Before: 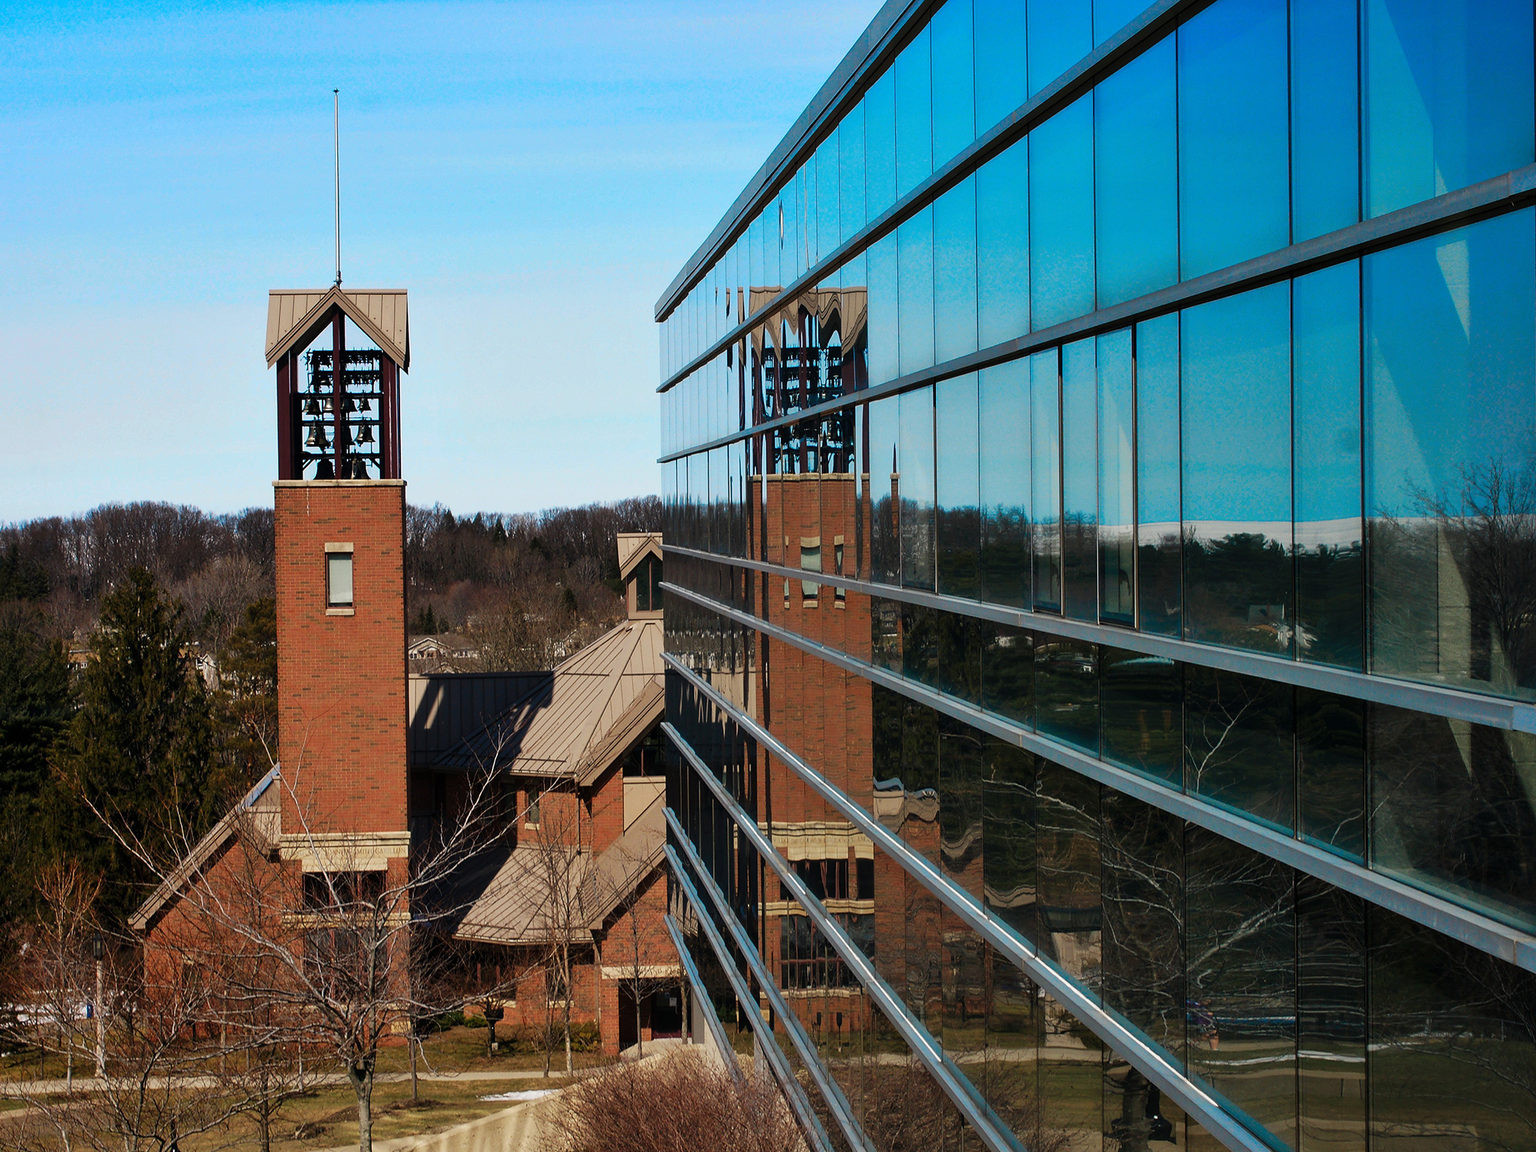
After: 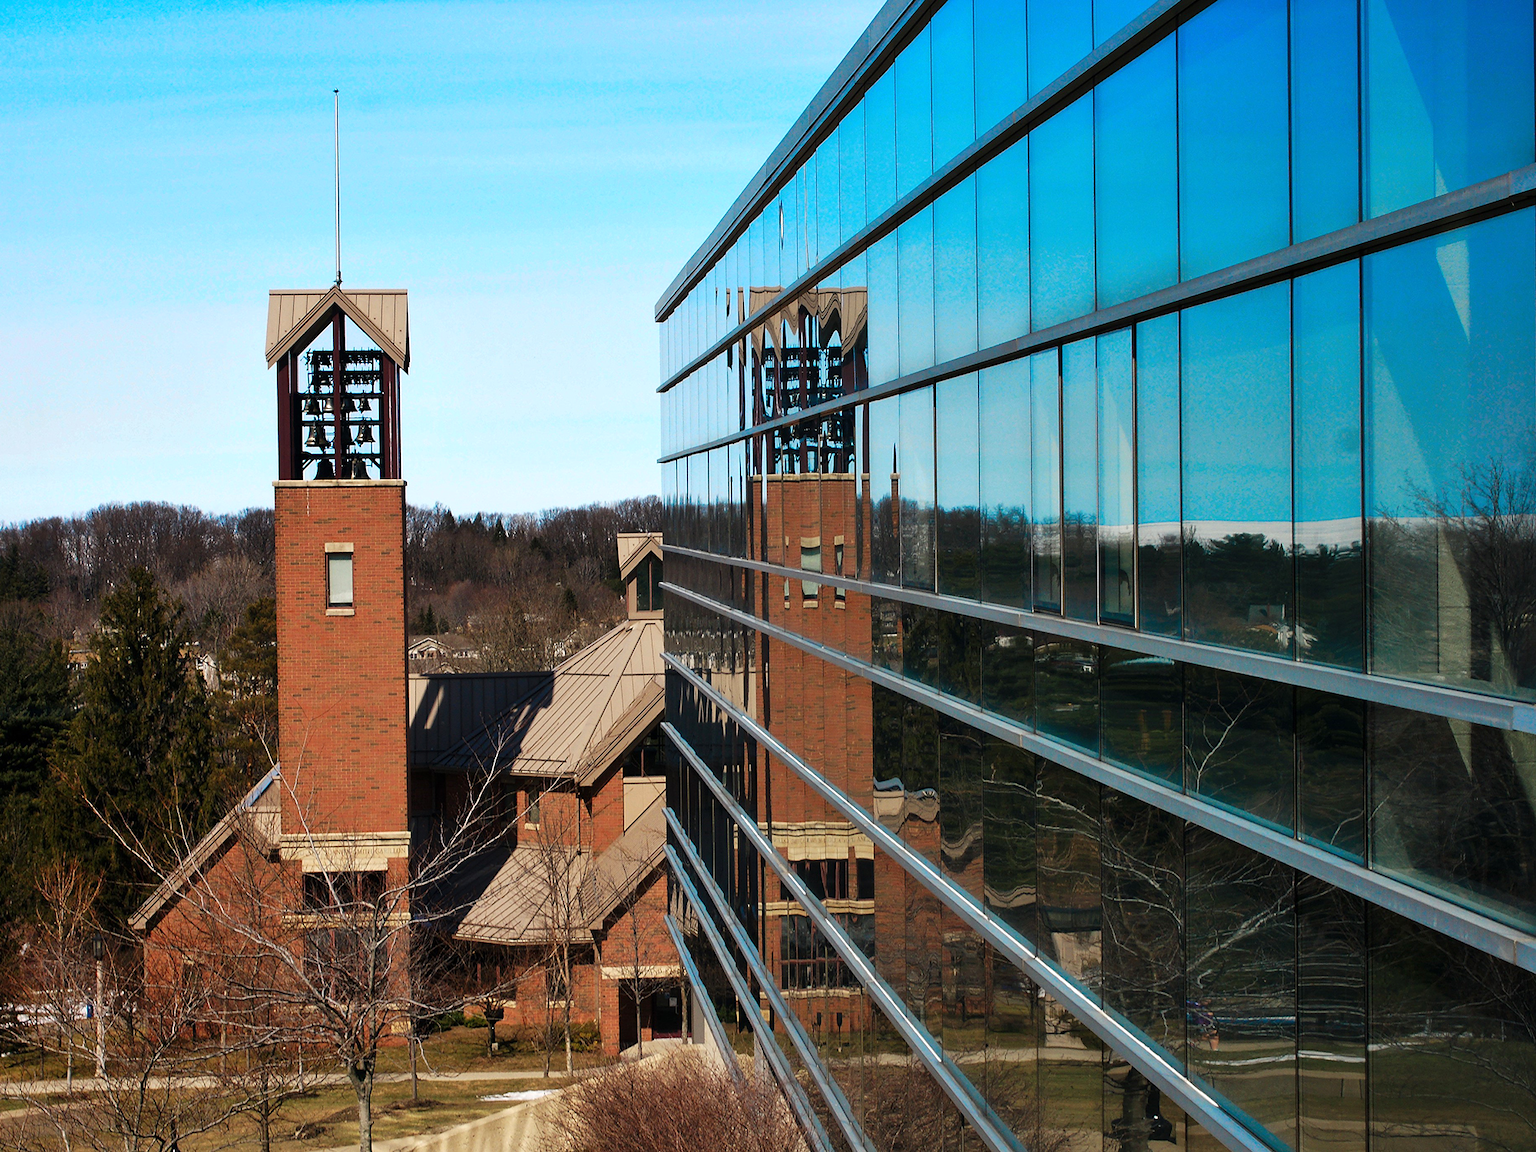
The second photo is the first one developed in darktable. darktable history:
exposure: exposure 0.296 EV, compensate exposure bias true, compensate highlight preservation false
